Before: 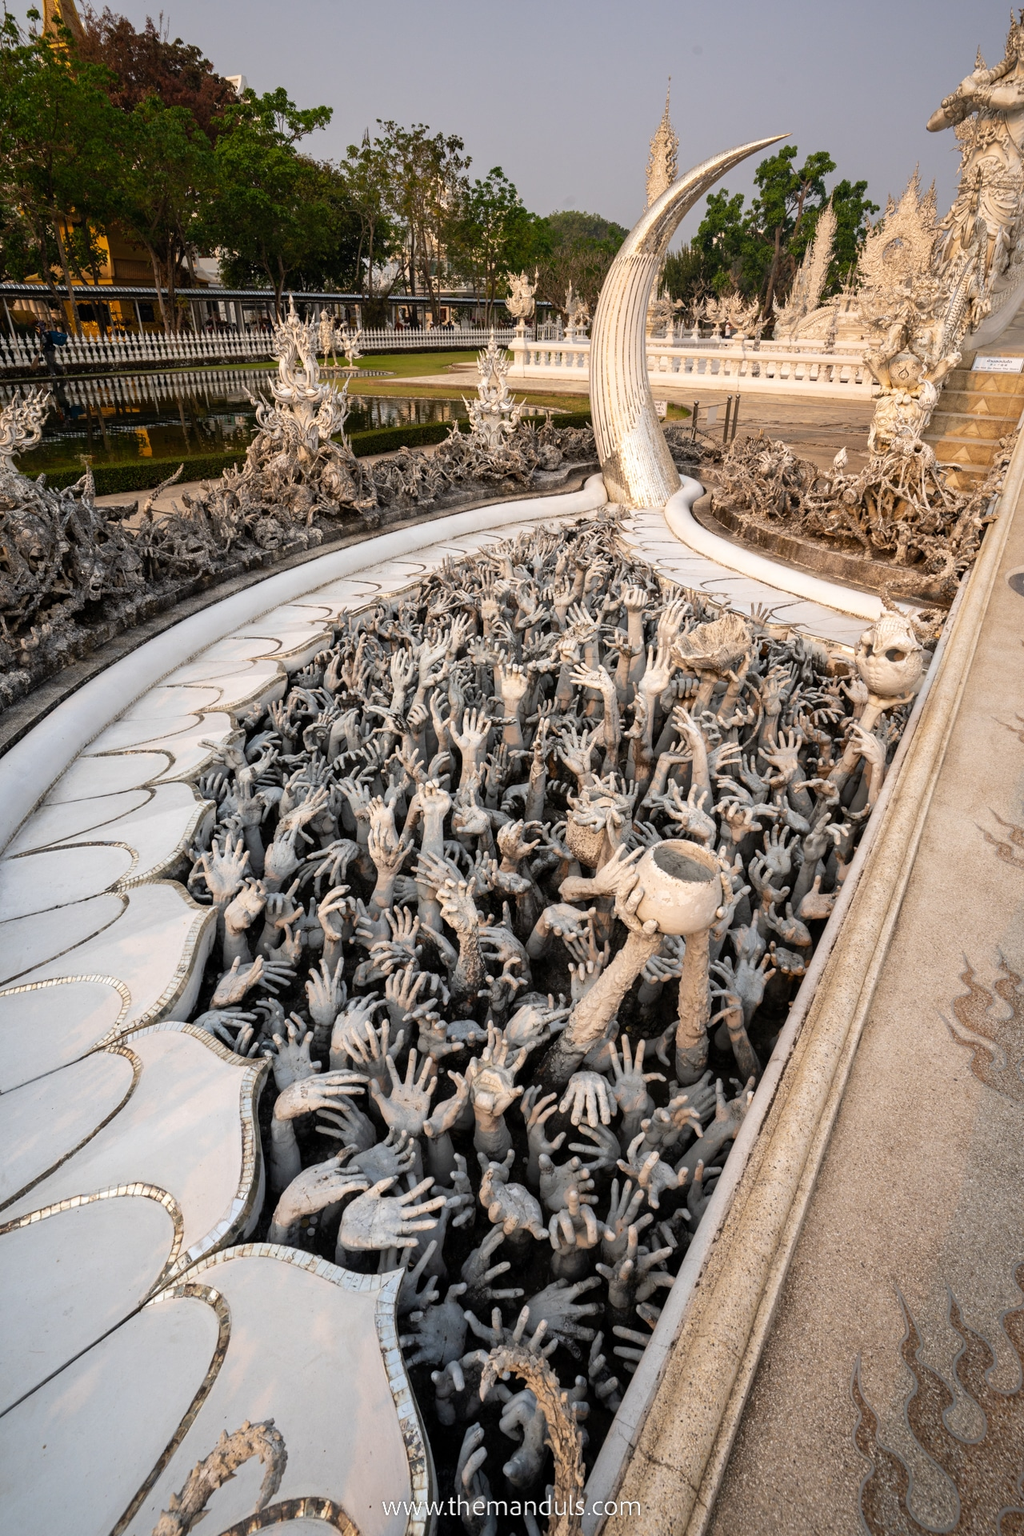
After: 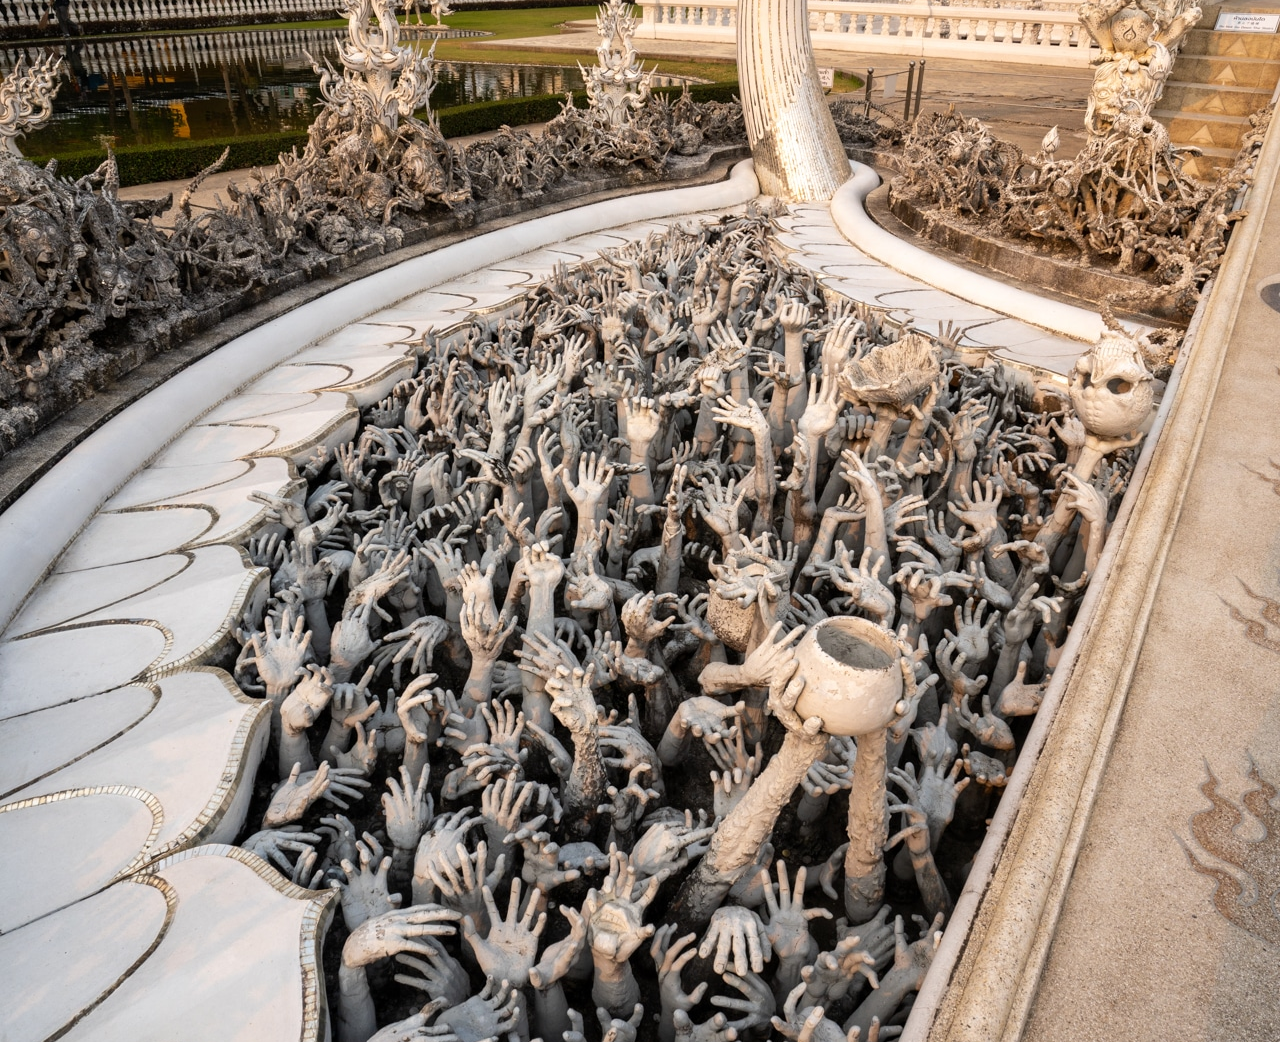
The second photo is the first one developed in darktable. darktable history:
crop and rotate: top 22.56%, bottom 23.143%
